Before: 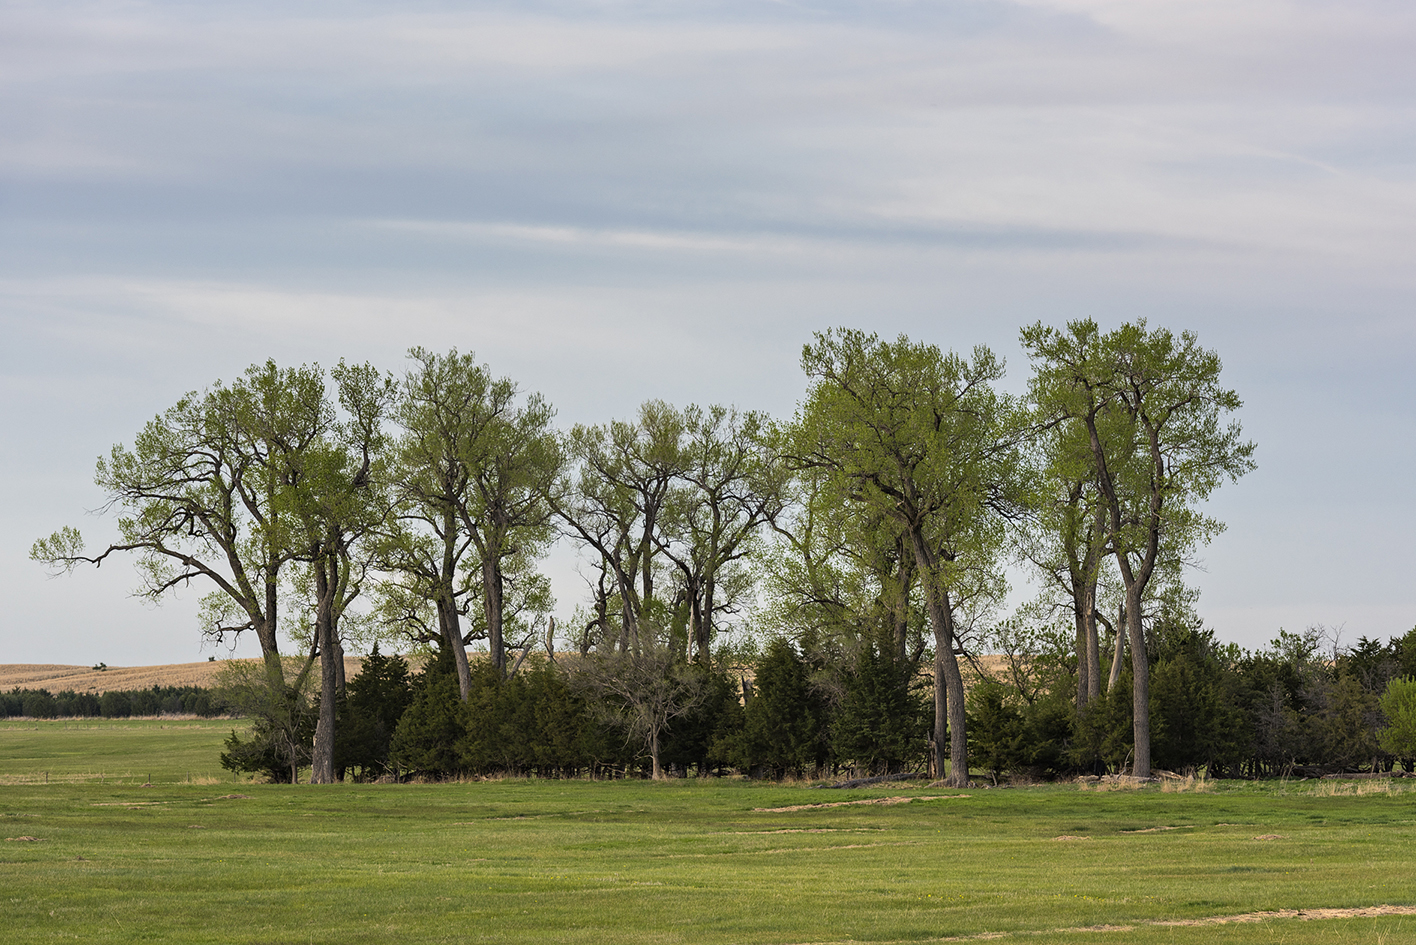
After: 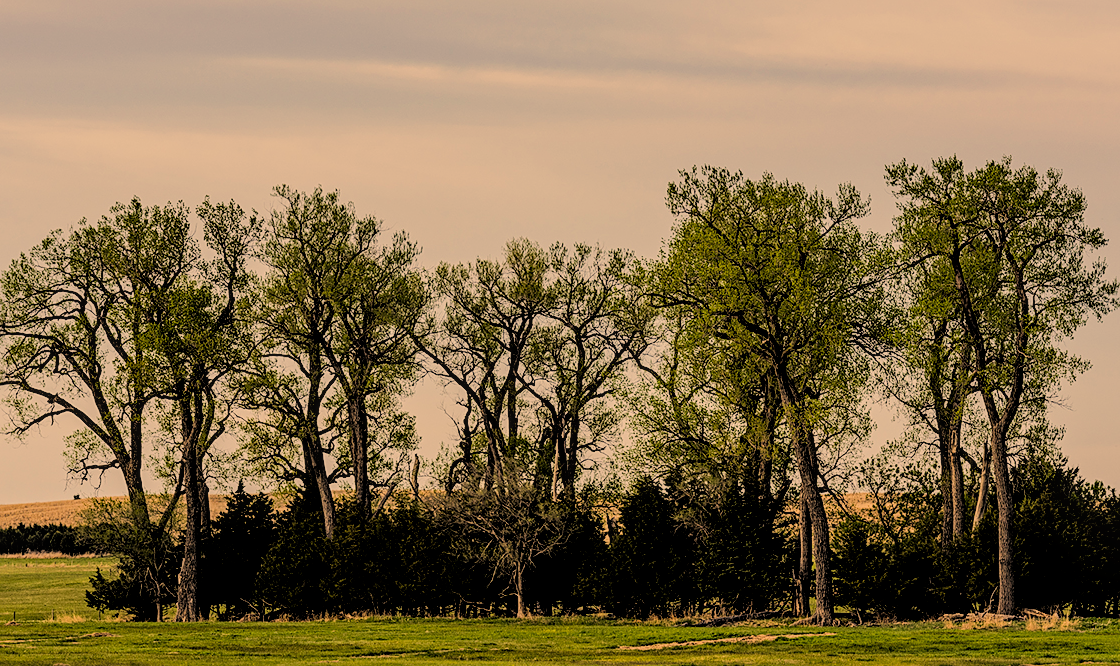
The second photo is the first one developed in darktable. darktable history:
filmic rgb: black relative exposure -3.21 EV, white relative exposure 7.04 EV, threshold 5.96 EV, hardness 1.46, contrast 1.35, enable highlight reconstruction true
crop: left 9.57%, top 17.195%, right 11.281%, bottom 12.312%
local contrast: on, module defaults
color correction: highlights a* 14.87, highlights b* 32.25
sharpen: on, module defaults
